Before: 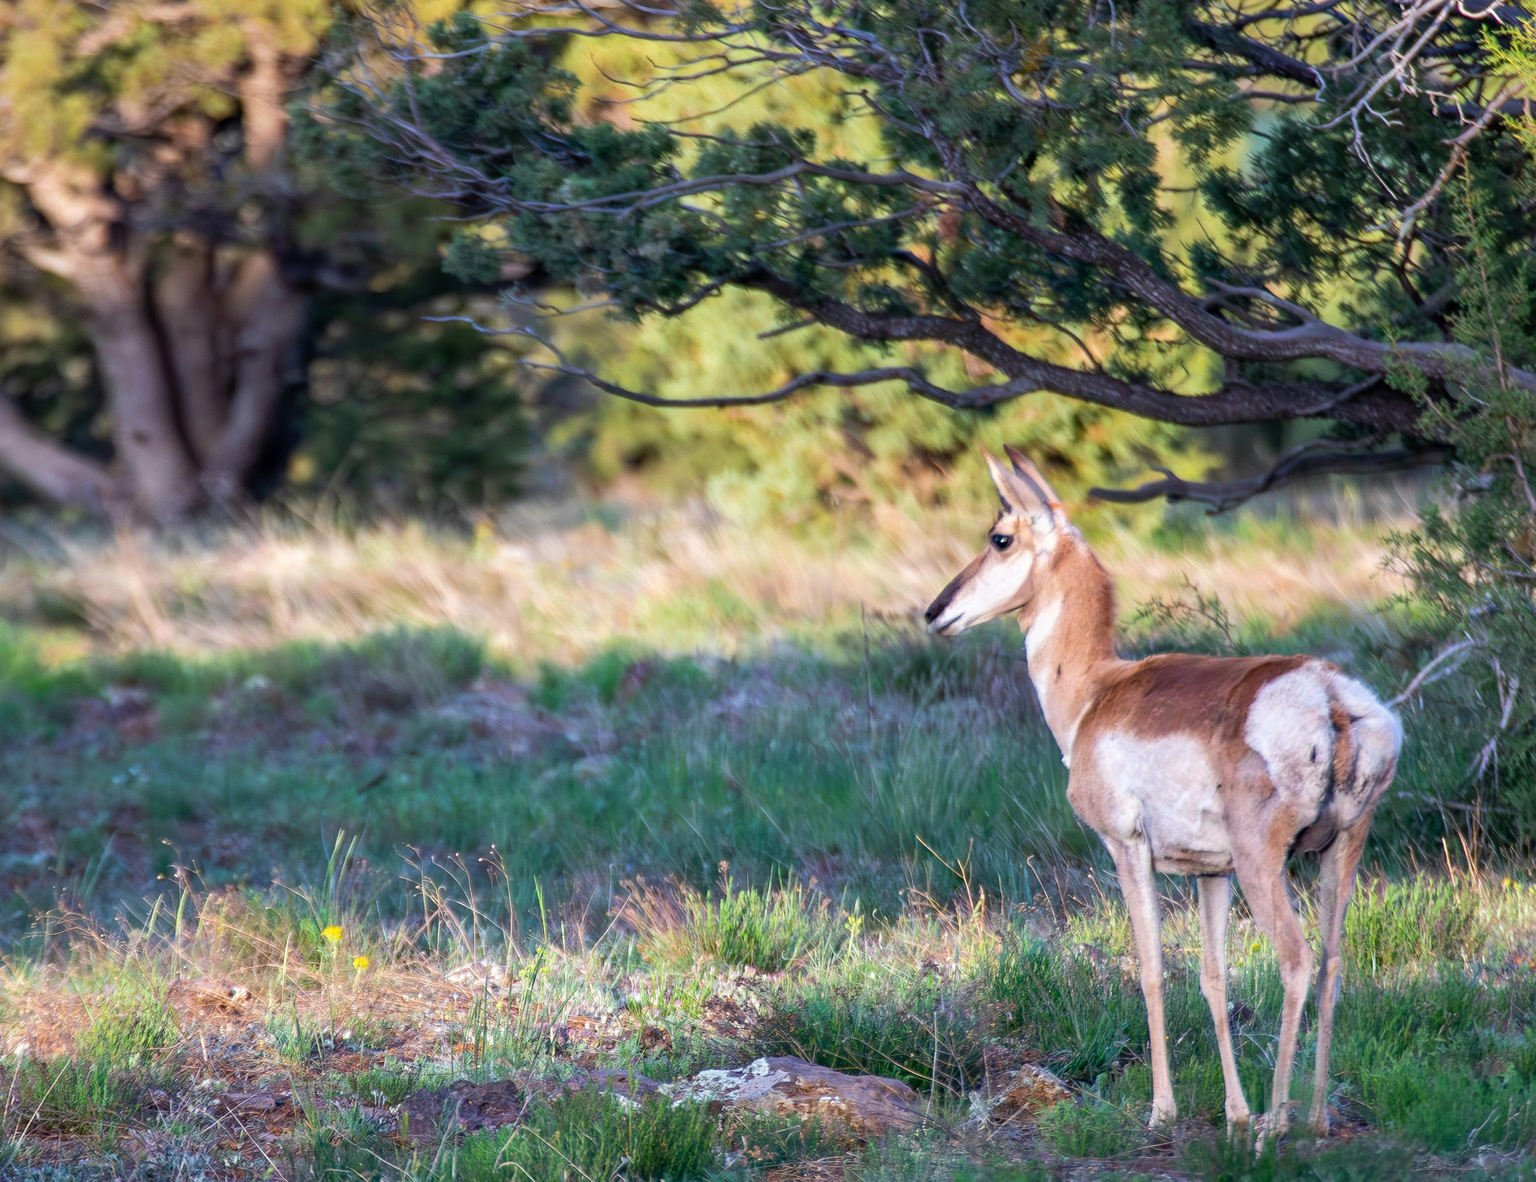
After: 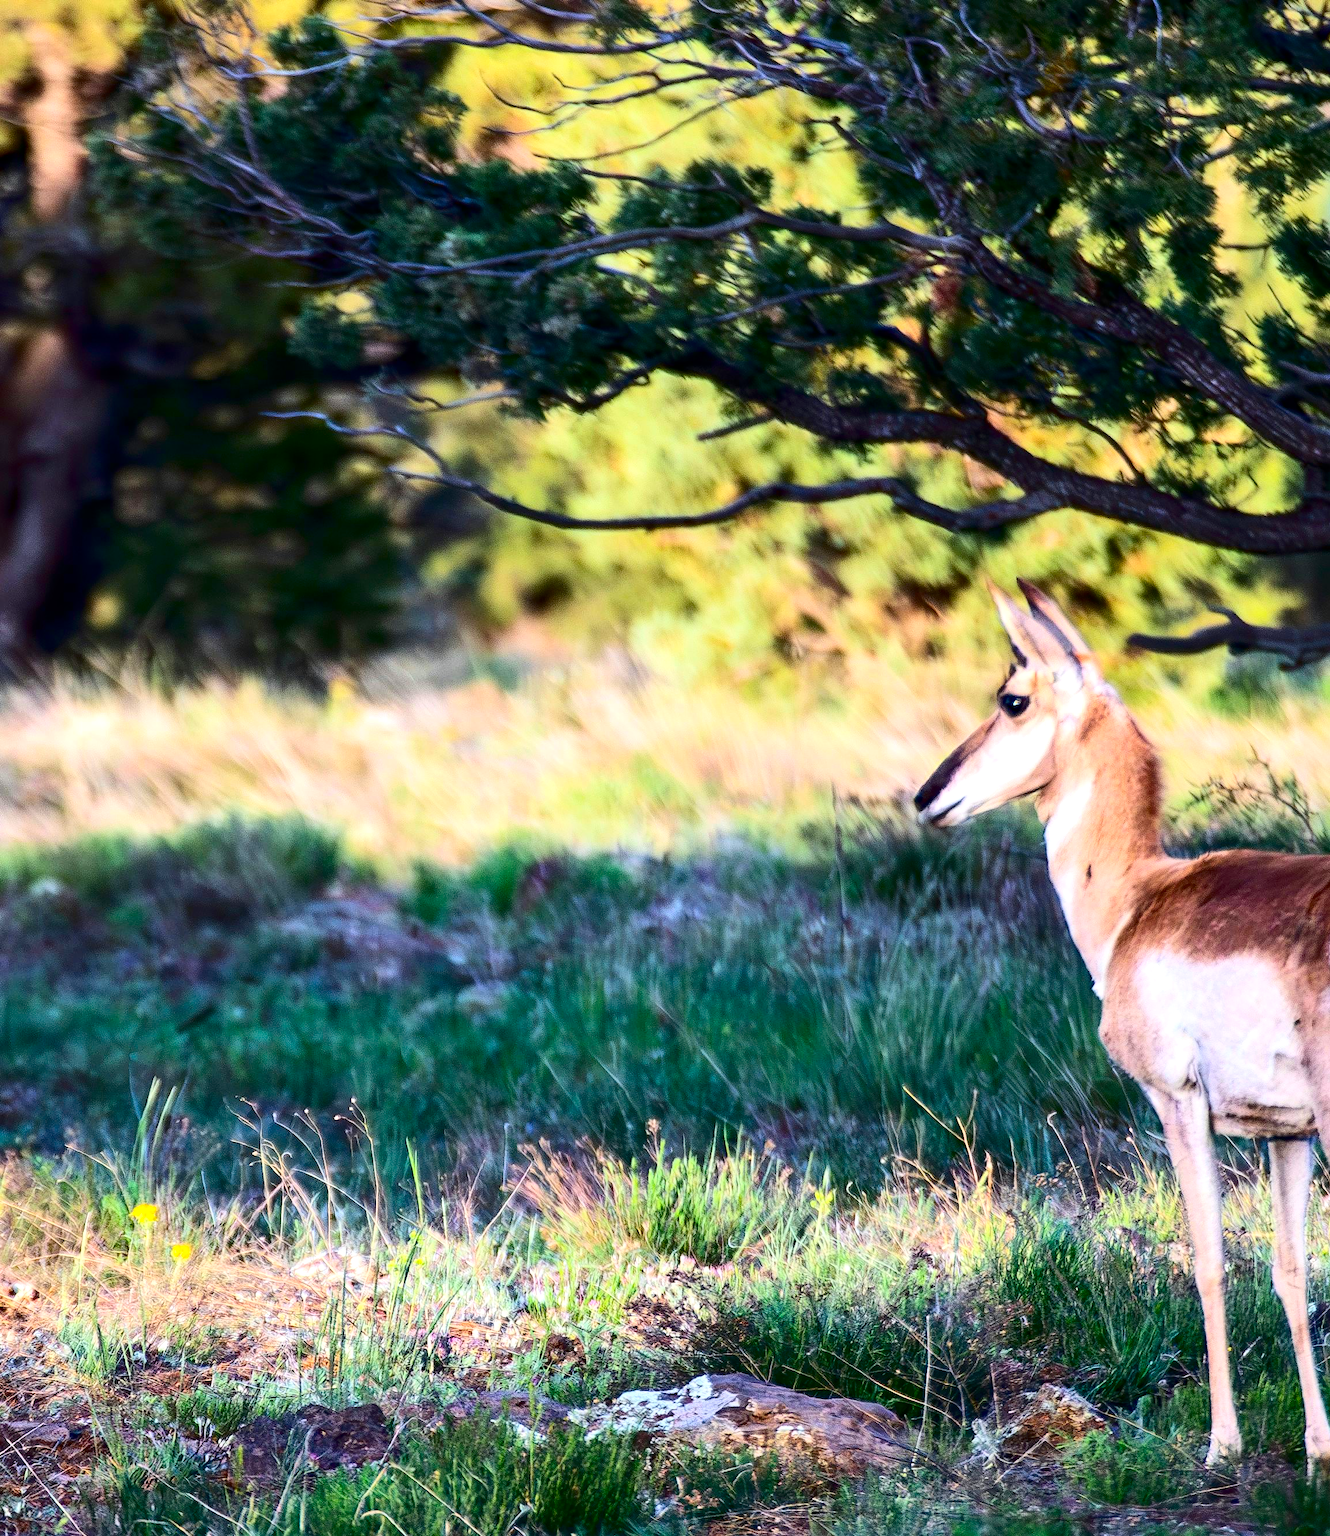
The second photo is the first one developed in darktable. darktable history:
crop and rotate: left 14.436%, right 18.898%
exposure: exposure 0.3 EV, compensate highlight preservation false
haze removal: compatibility mode true, adaptive false
contrast brightness saturation: contrast 0.32, brightness -0.08, saturation 0.17
